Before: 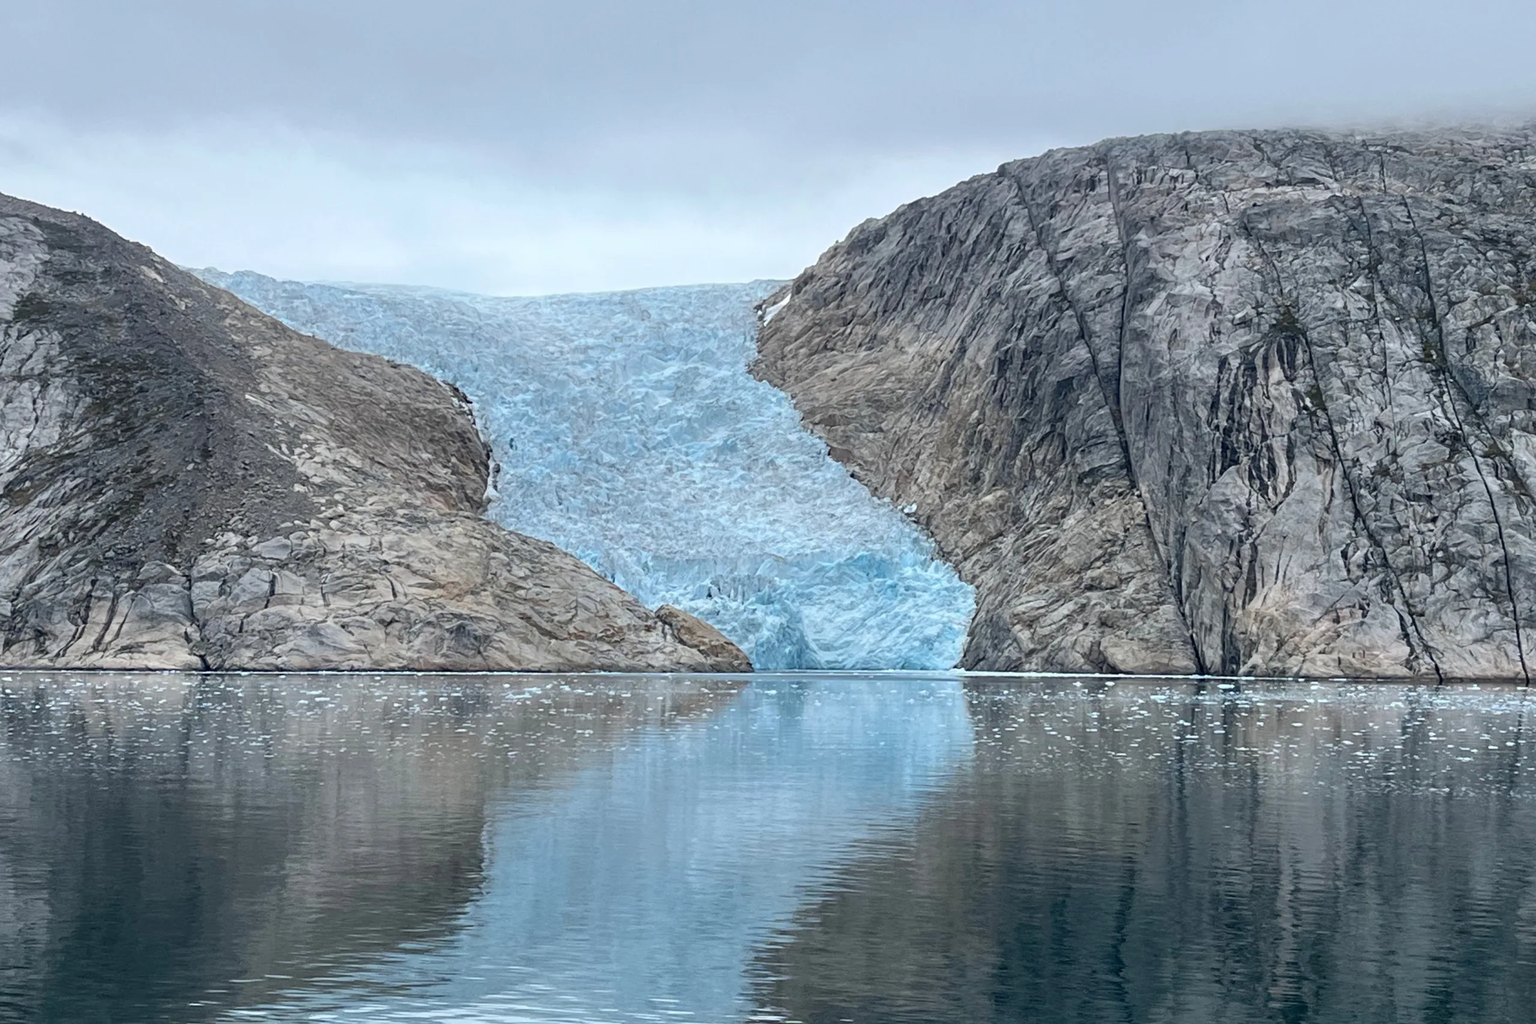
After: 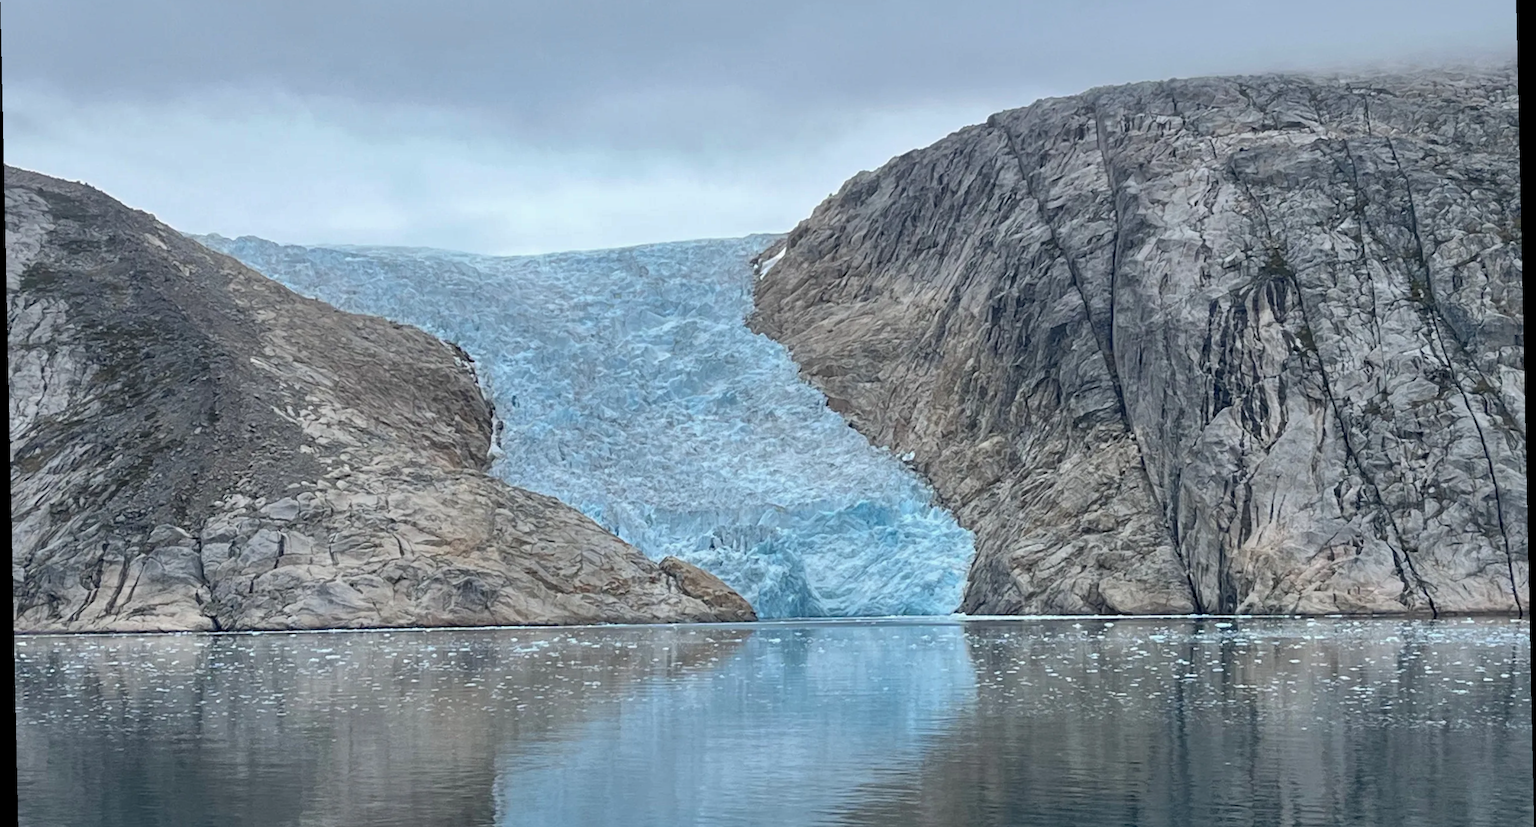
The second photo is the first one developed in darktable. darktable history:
rotate and perspective: rotation -1.24°, automatic cropping off
shadows and highlights: on, module defaults
crop and rotate: top 5.667%, bottom 14.937%
